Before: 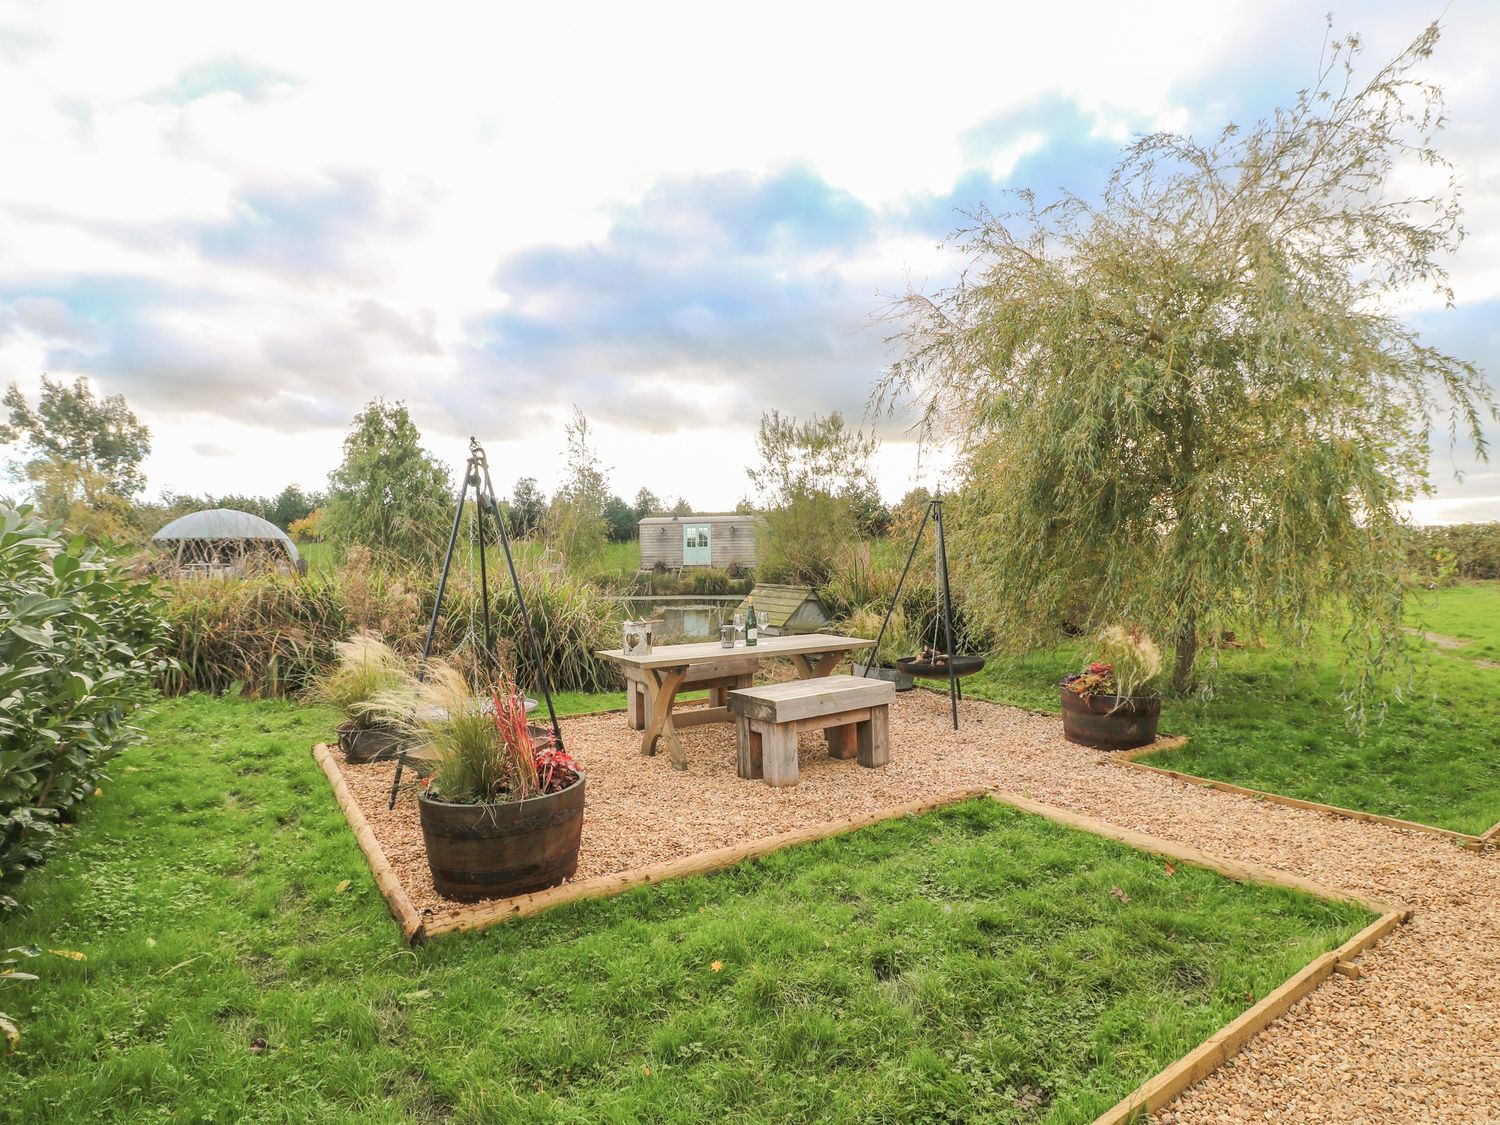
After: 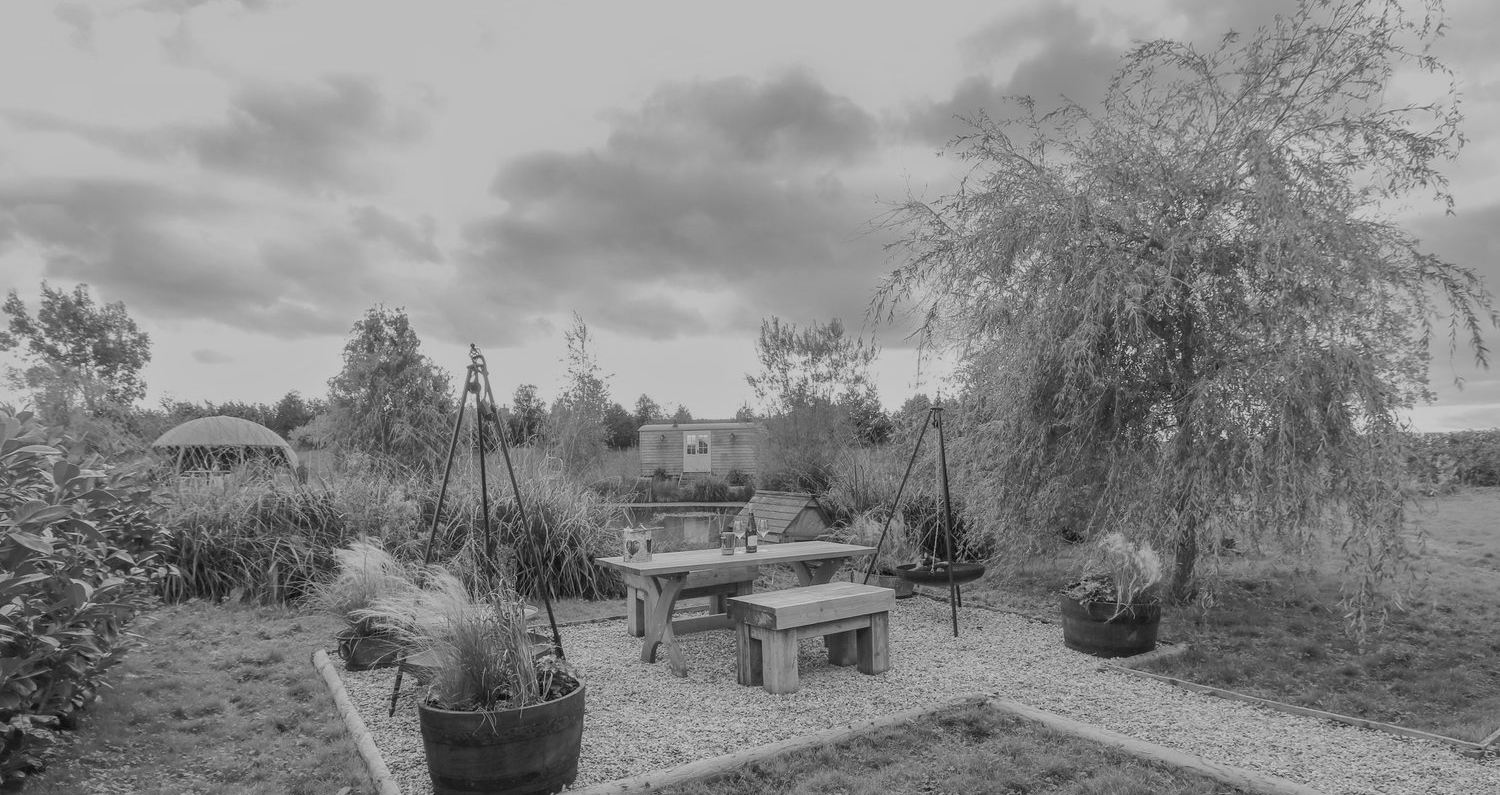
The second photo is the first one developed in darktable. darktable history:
monochrome: a 79.32, b 81.83, size 1.1
crop and rotate: top 8.293%, bottom 20.996%
shadows and highlights: shadows 25, highlights -25
